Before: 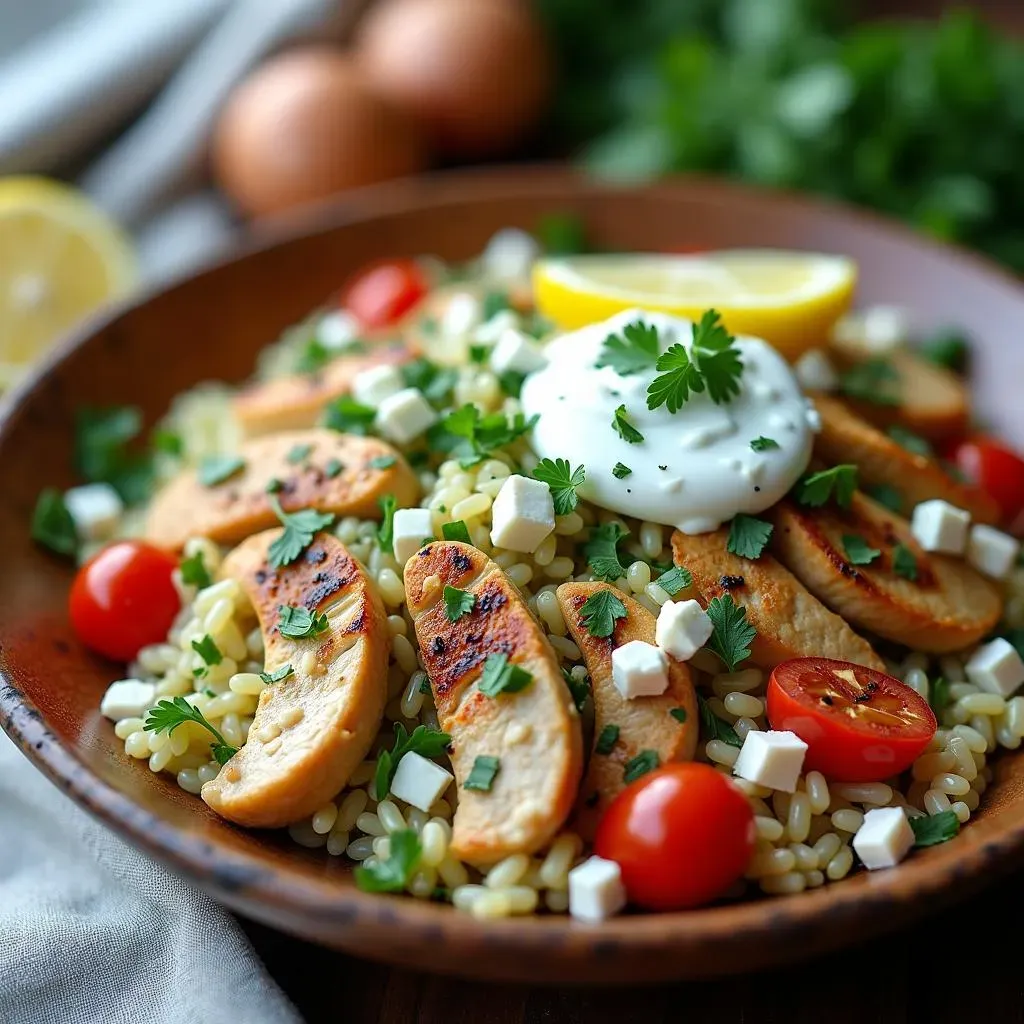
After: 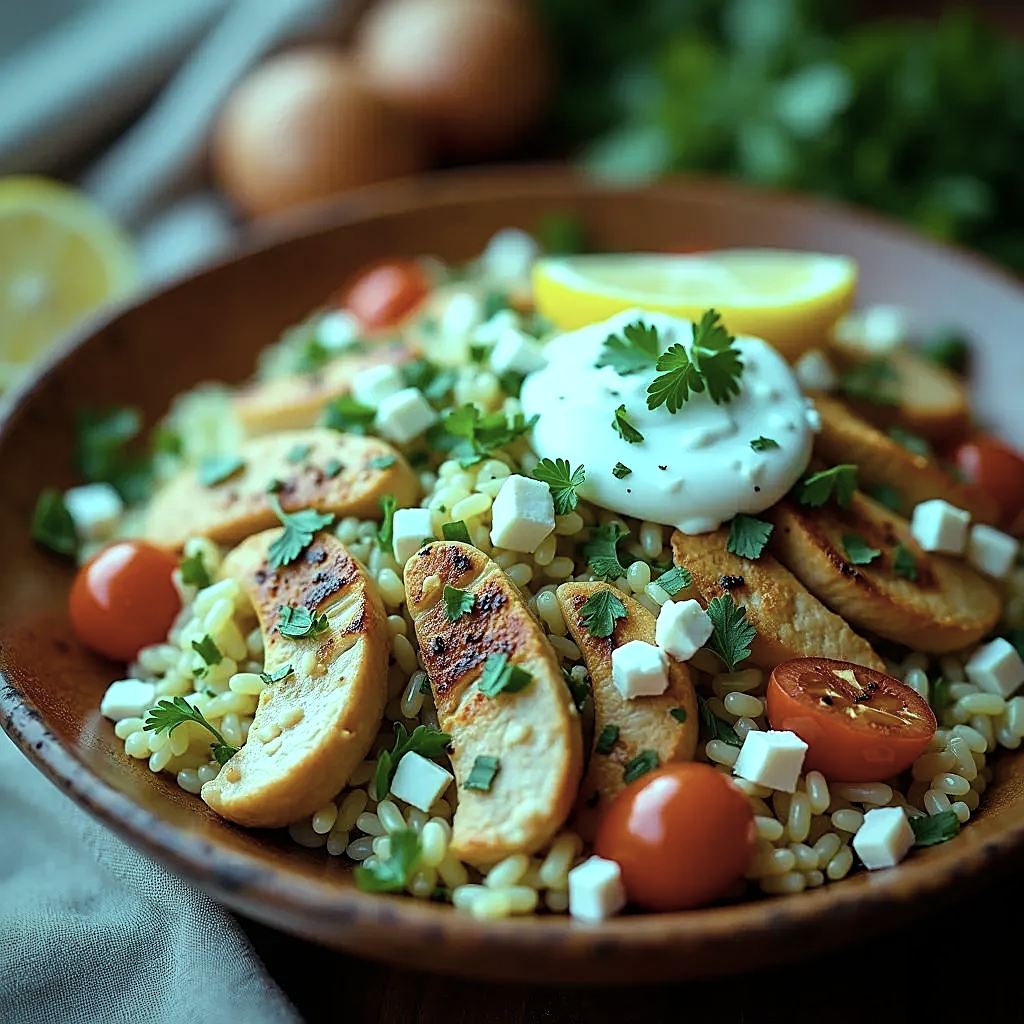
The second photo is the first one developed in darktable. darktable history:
sharpen: on, module defaults
vignetting: brightness -0.566, saturation 0.002
contrast brightness saturation: contrast 0.096, saturation -0.379
color balance rgb: highlights gain › chroma 5.477%, highlights gain › hue 195.89°, perceptual saturation grading › global saturation 30.929%, global vibrance 20%
